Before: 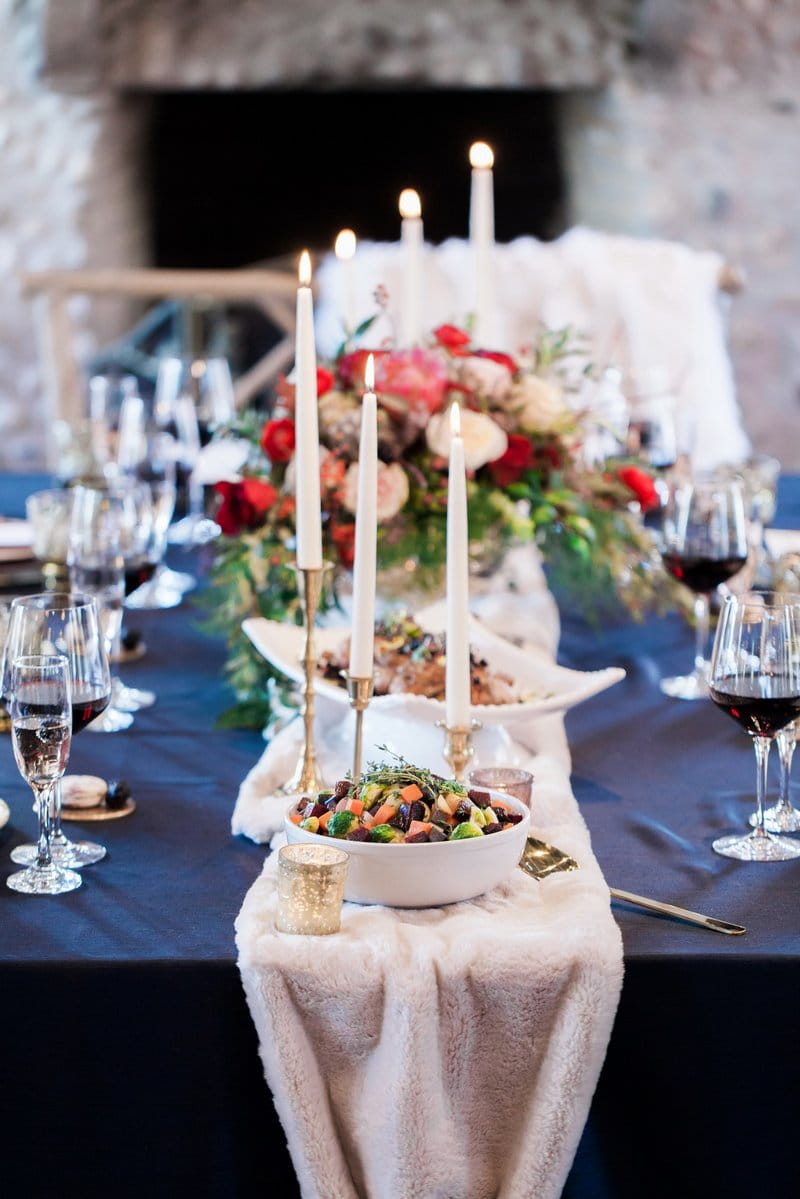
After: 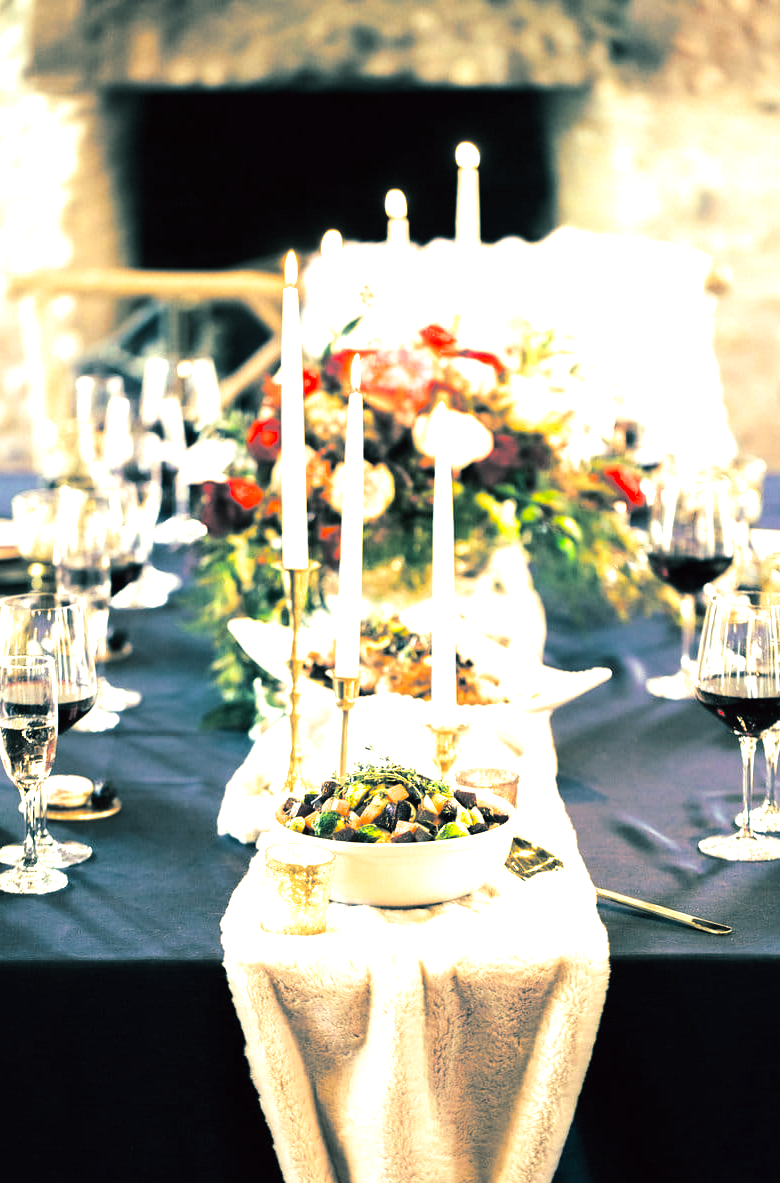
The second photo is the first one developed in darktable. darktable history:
crop and rotate: left 1.774%, right 0.633%, bottom 1.28%
color correction: highlights a* -0.482, highlights b* 40, shadows a* 9.8, shadows b* -0.161
exposure: exposure 0.515 EV, compensate highlight preservation false
split-toning: shadows › hue 186.43°, highlights › hue 49.29°, compress 30.29%
tone equalizer: -8 EV -0.75 EV, -7 EV -0.7 EV, -6 EV -0.6 EV, -5 EV -0.4 EV, -3 EV 0.4 EV, -2 EV 0.6 EV, -1 EV 0.7 EV, +0 EV 0.75 EV, edges refinement/feathering 500, mask exposure compensation -1.57 EV, preserve details no
